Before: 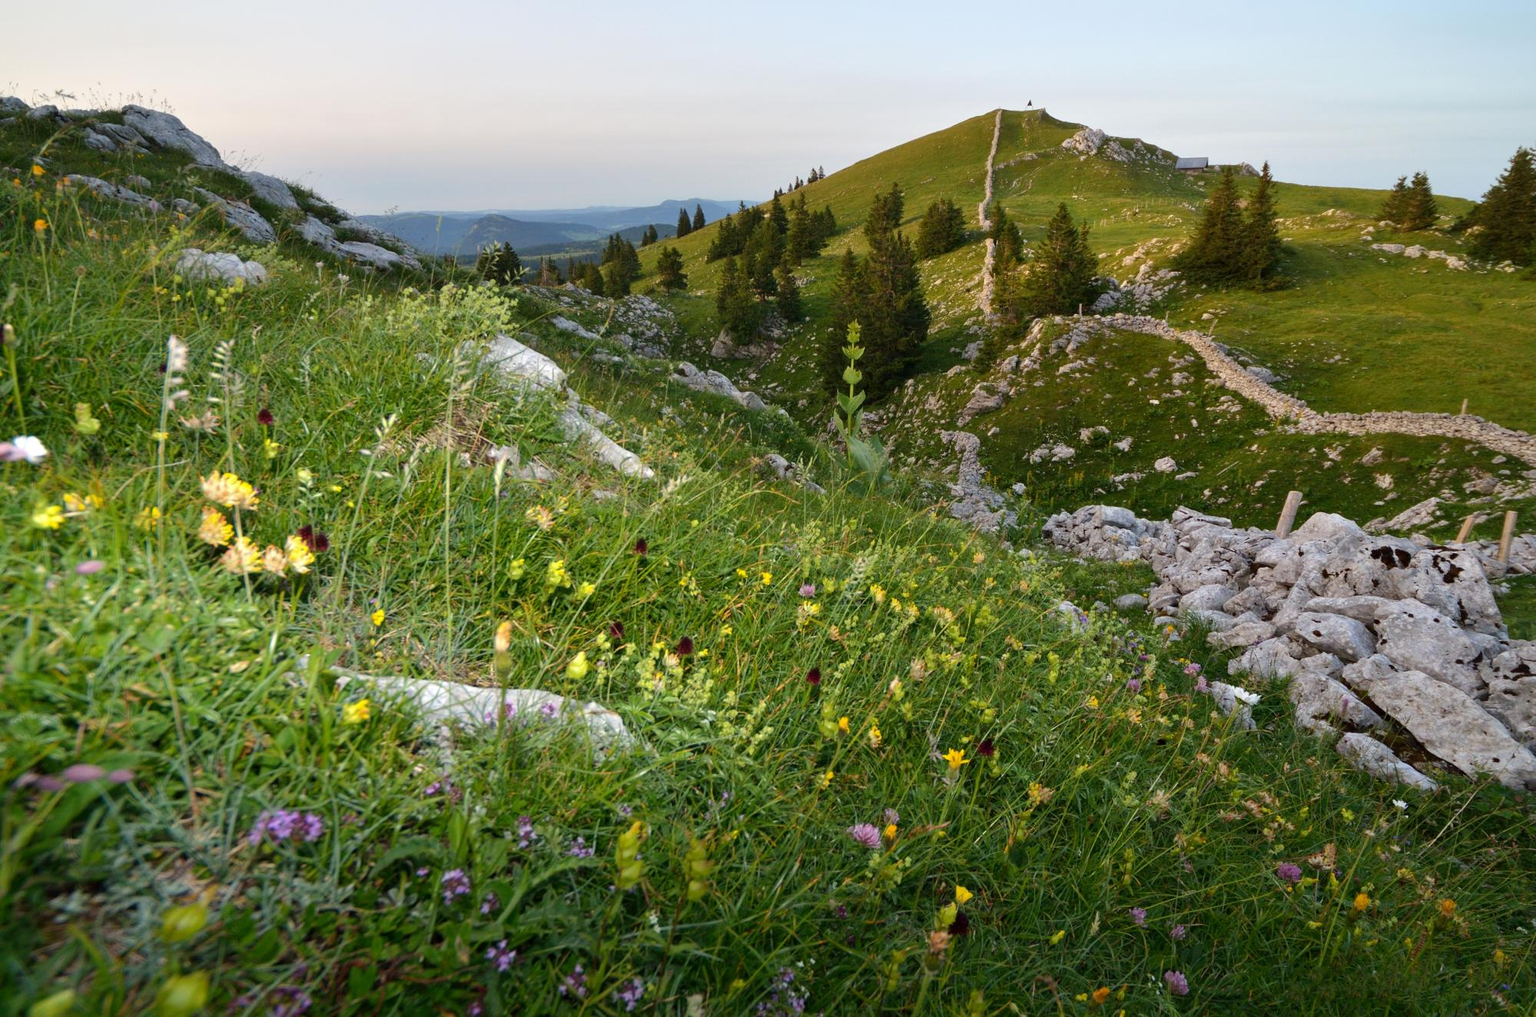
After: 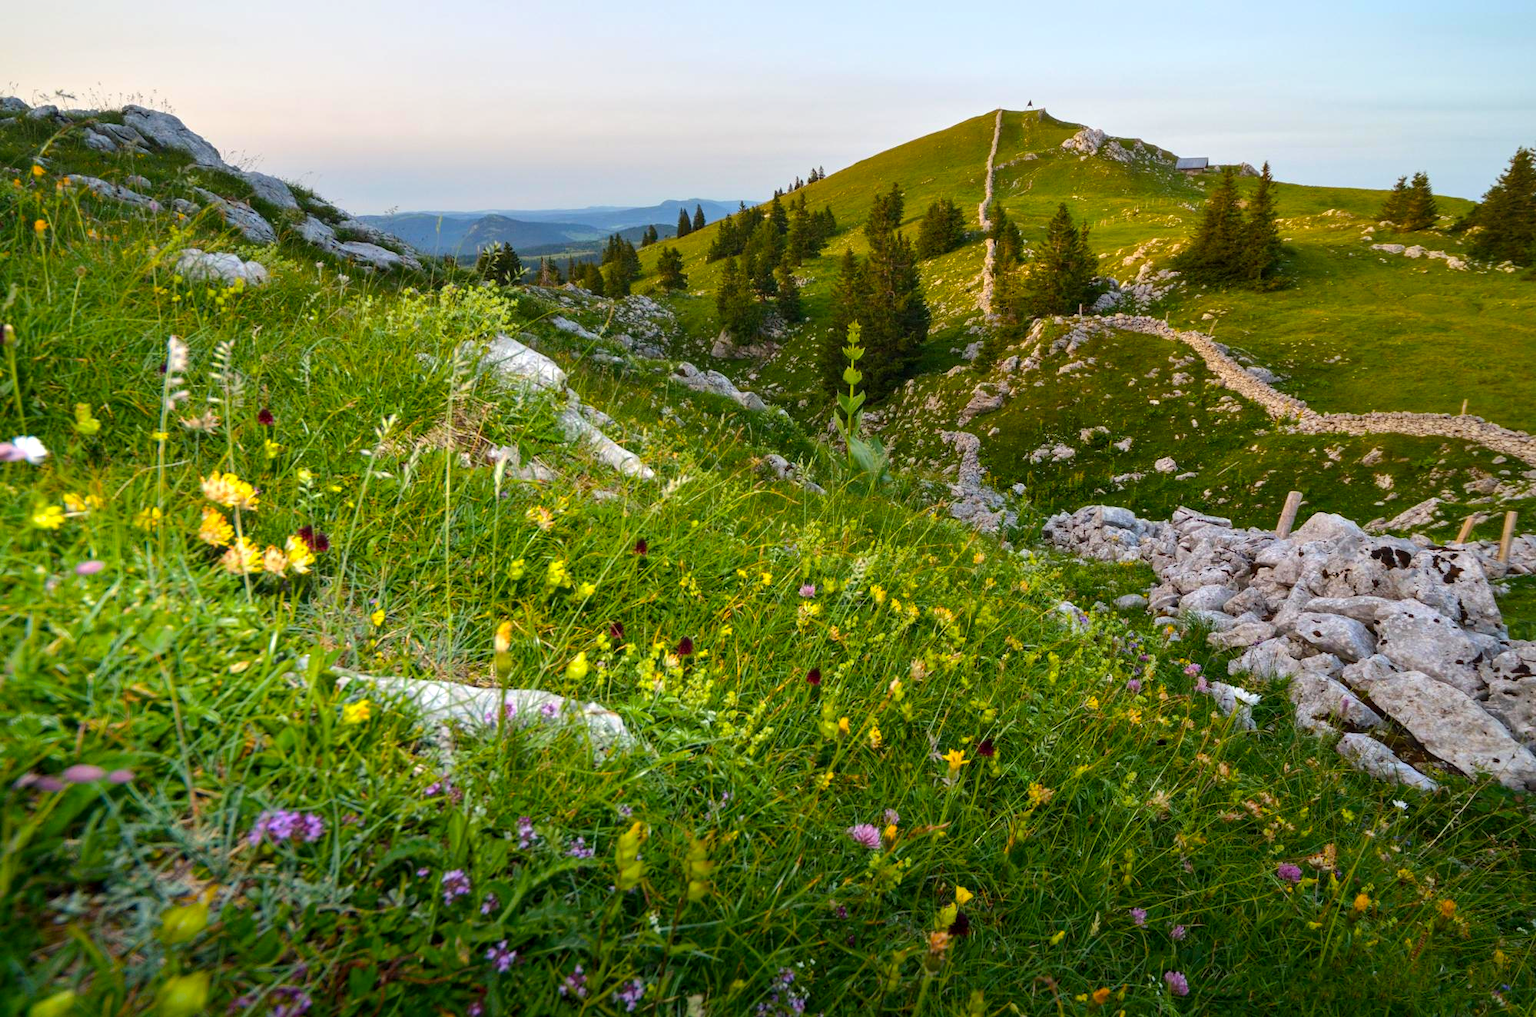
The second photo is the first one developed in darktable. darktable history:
color balance rgb: perceptual saturation grading › global saturation 30%, global vibrance 20%
exposure: exposure 0.128 EV, compensate highlight preservation false
local contrast: detail 117%
